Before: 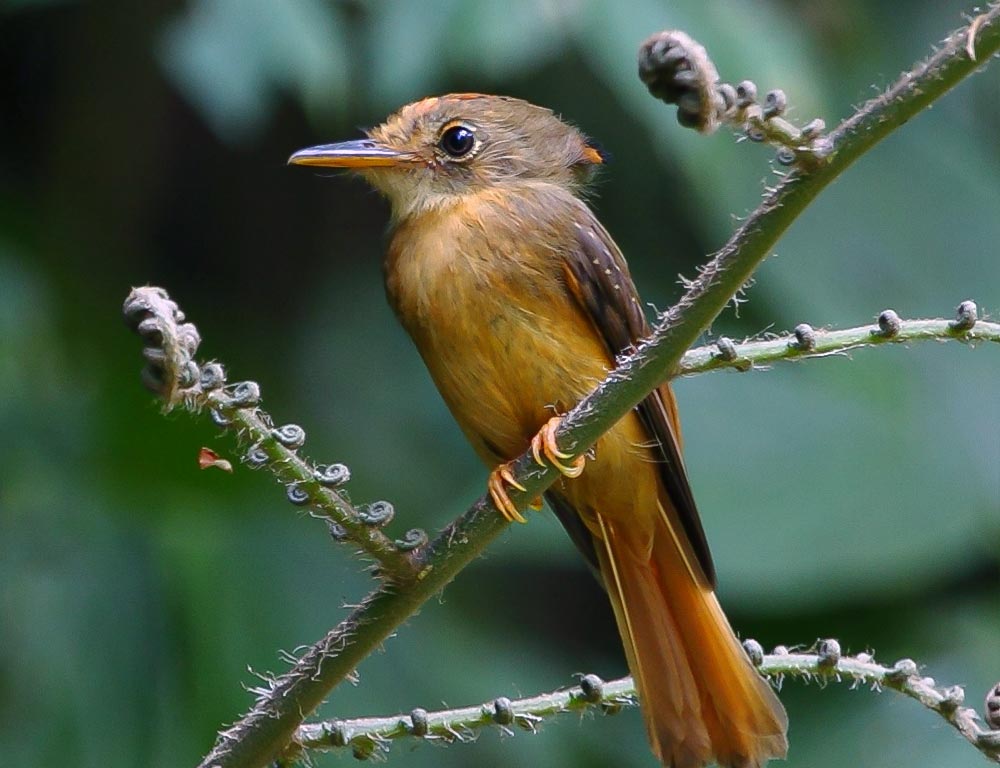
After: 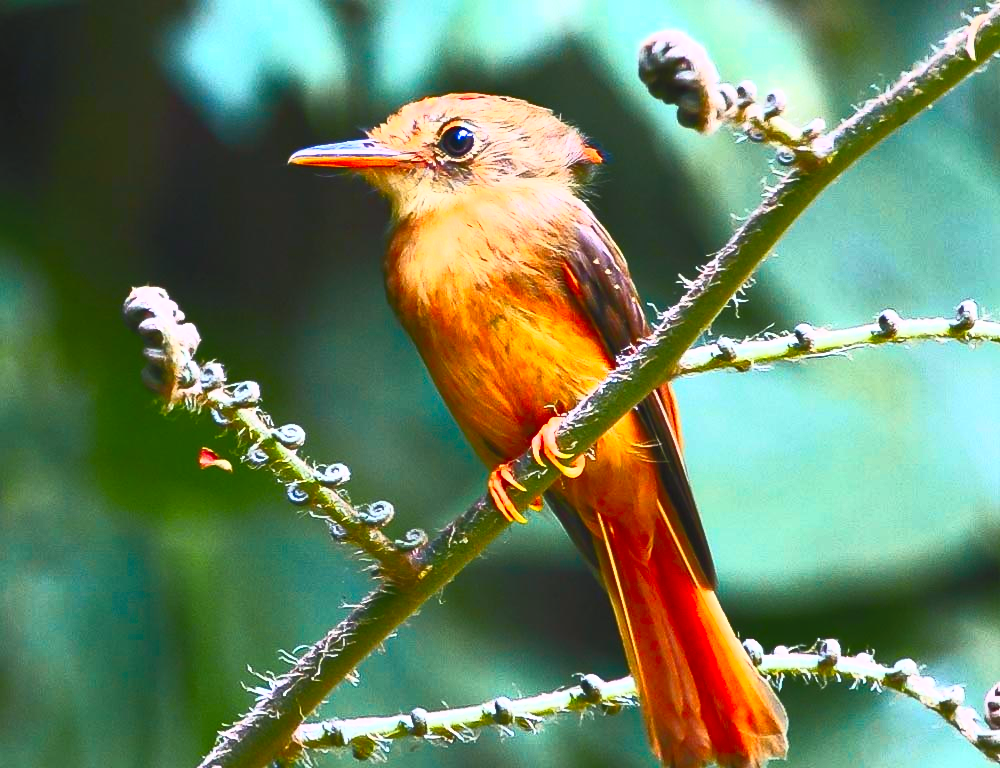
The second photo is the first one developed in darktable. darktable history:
color zones: curves: ch1 [(0.309, 0.524) (0.41, 0.329) (0.508, 0.509)]; ch2 [(0.25, 0.457) (0.75, 0.5)]
contrast brightness saturation: contrast 0.982, brightness 0.996, saturation 0.985
